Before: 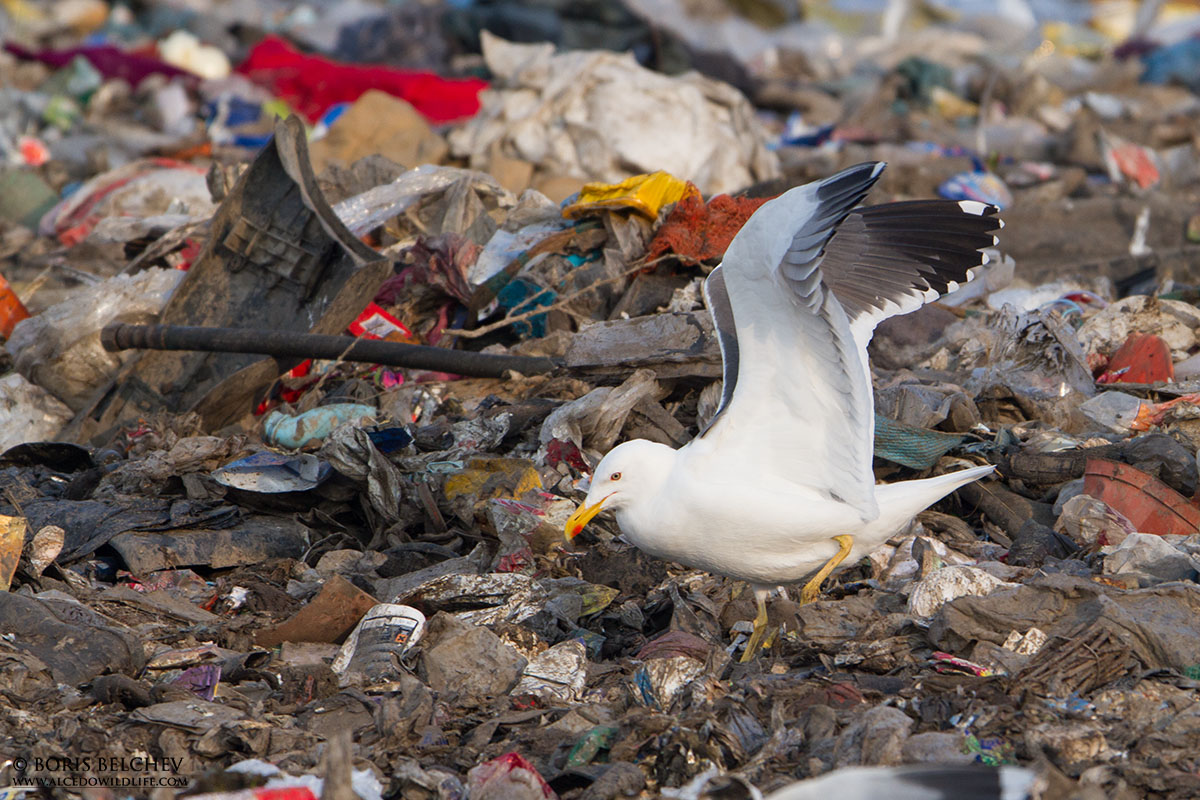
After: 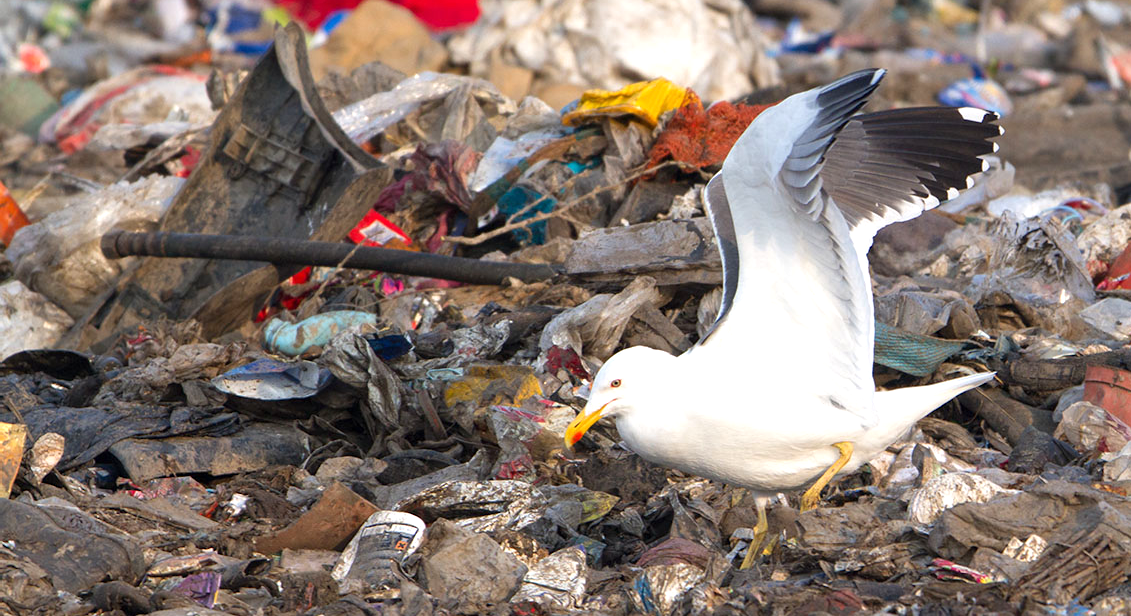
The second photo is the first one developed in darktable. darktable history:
crop and rotate: angle 0.03°, top 11.643%, right 5.651%, bottom 11.189%
exposure: exposure 0.6 EV, compensate highlight preservation false
